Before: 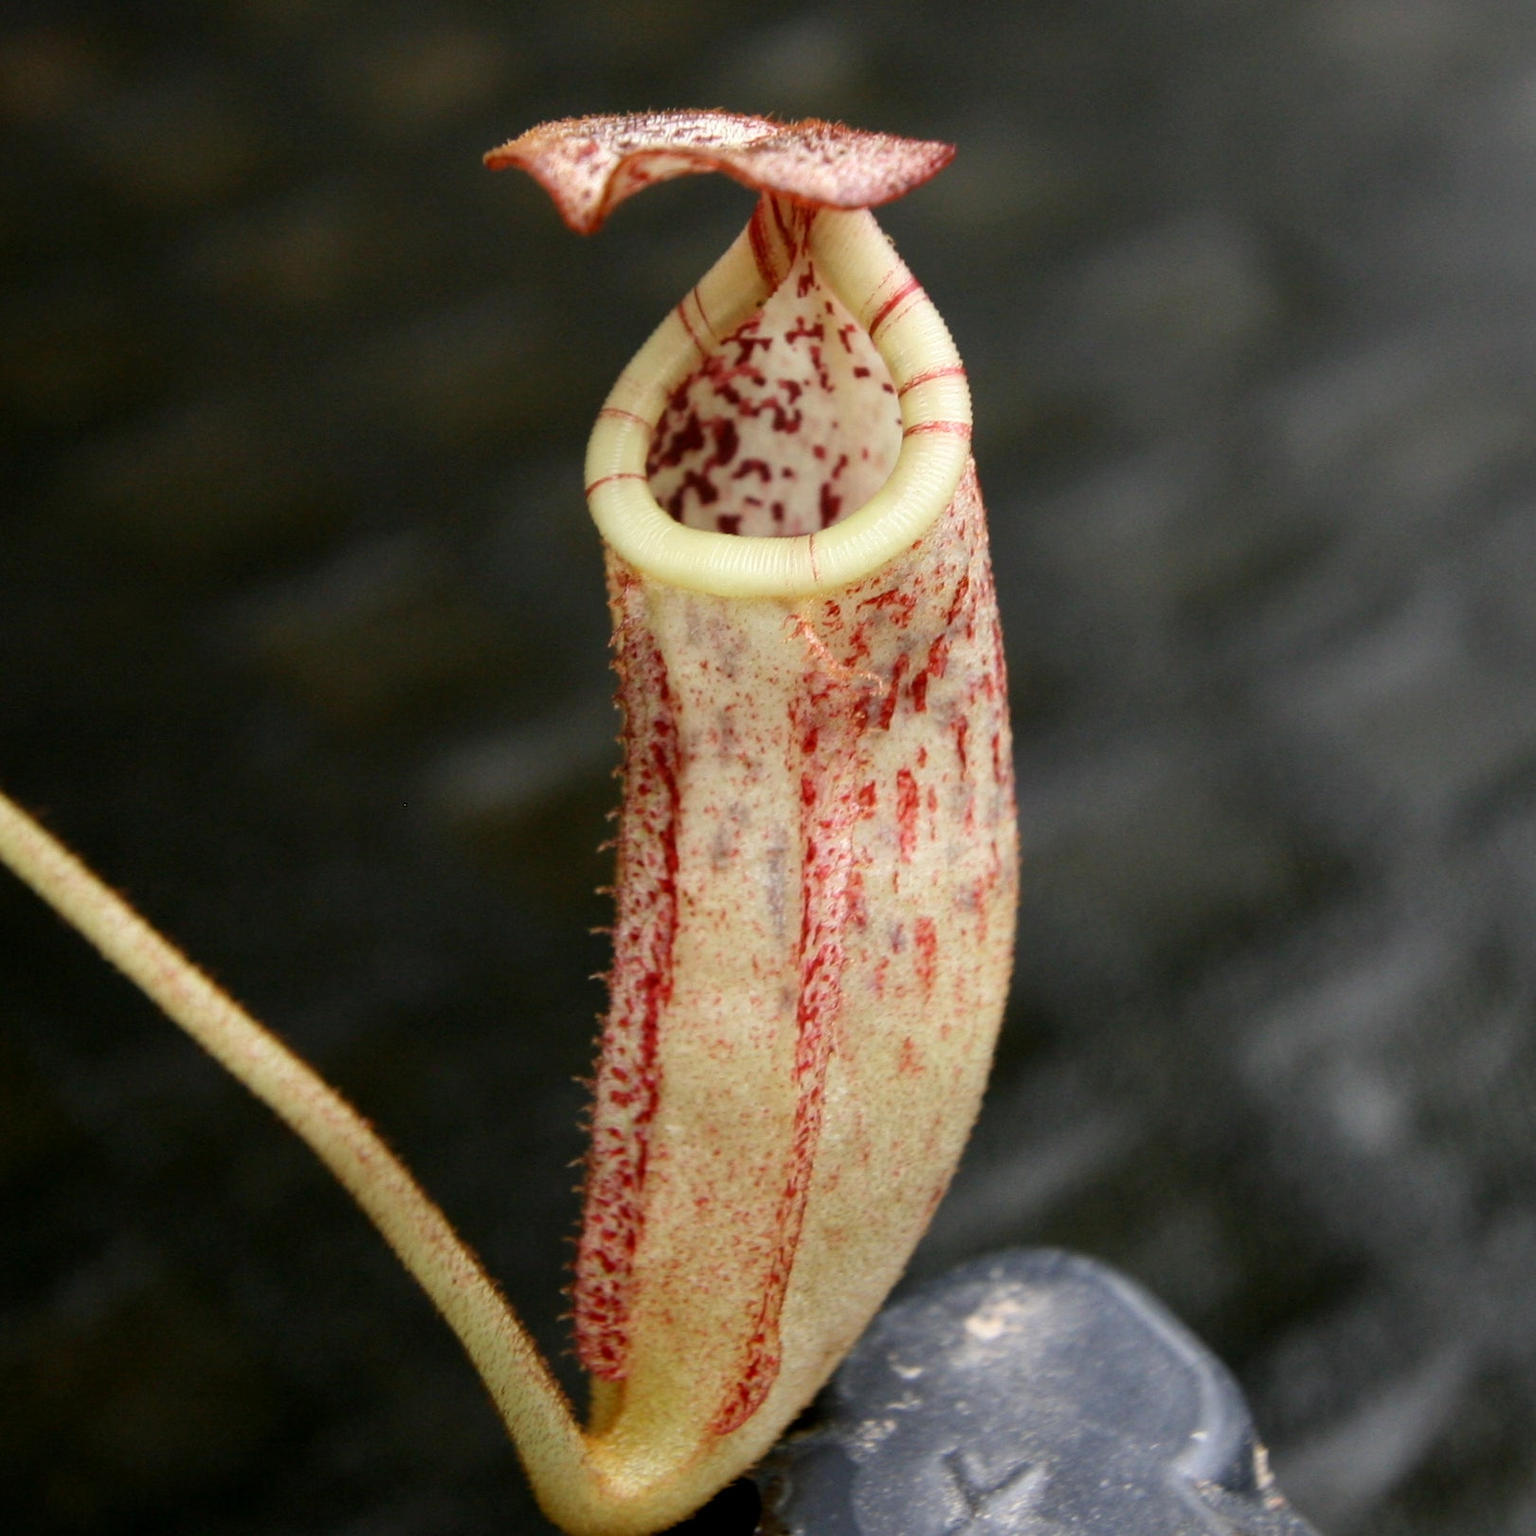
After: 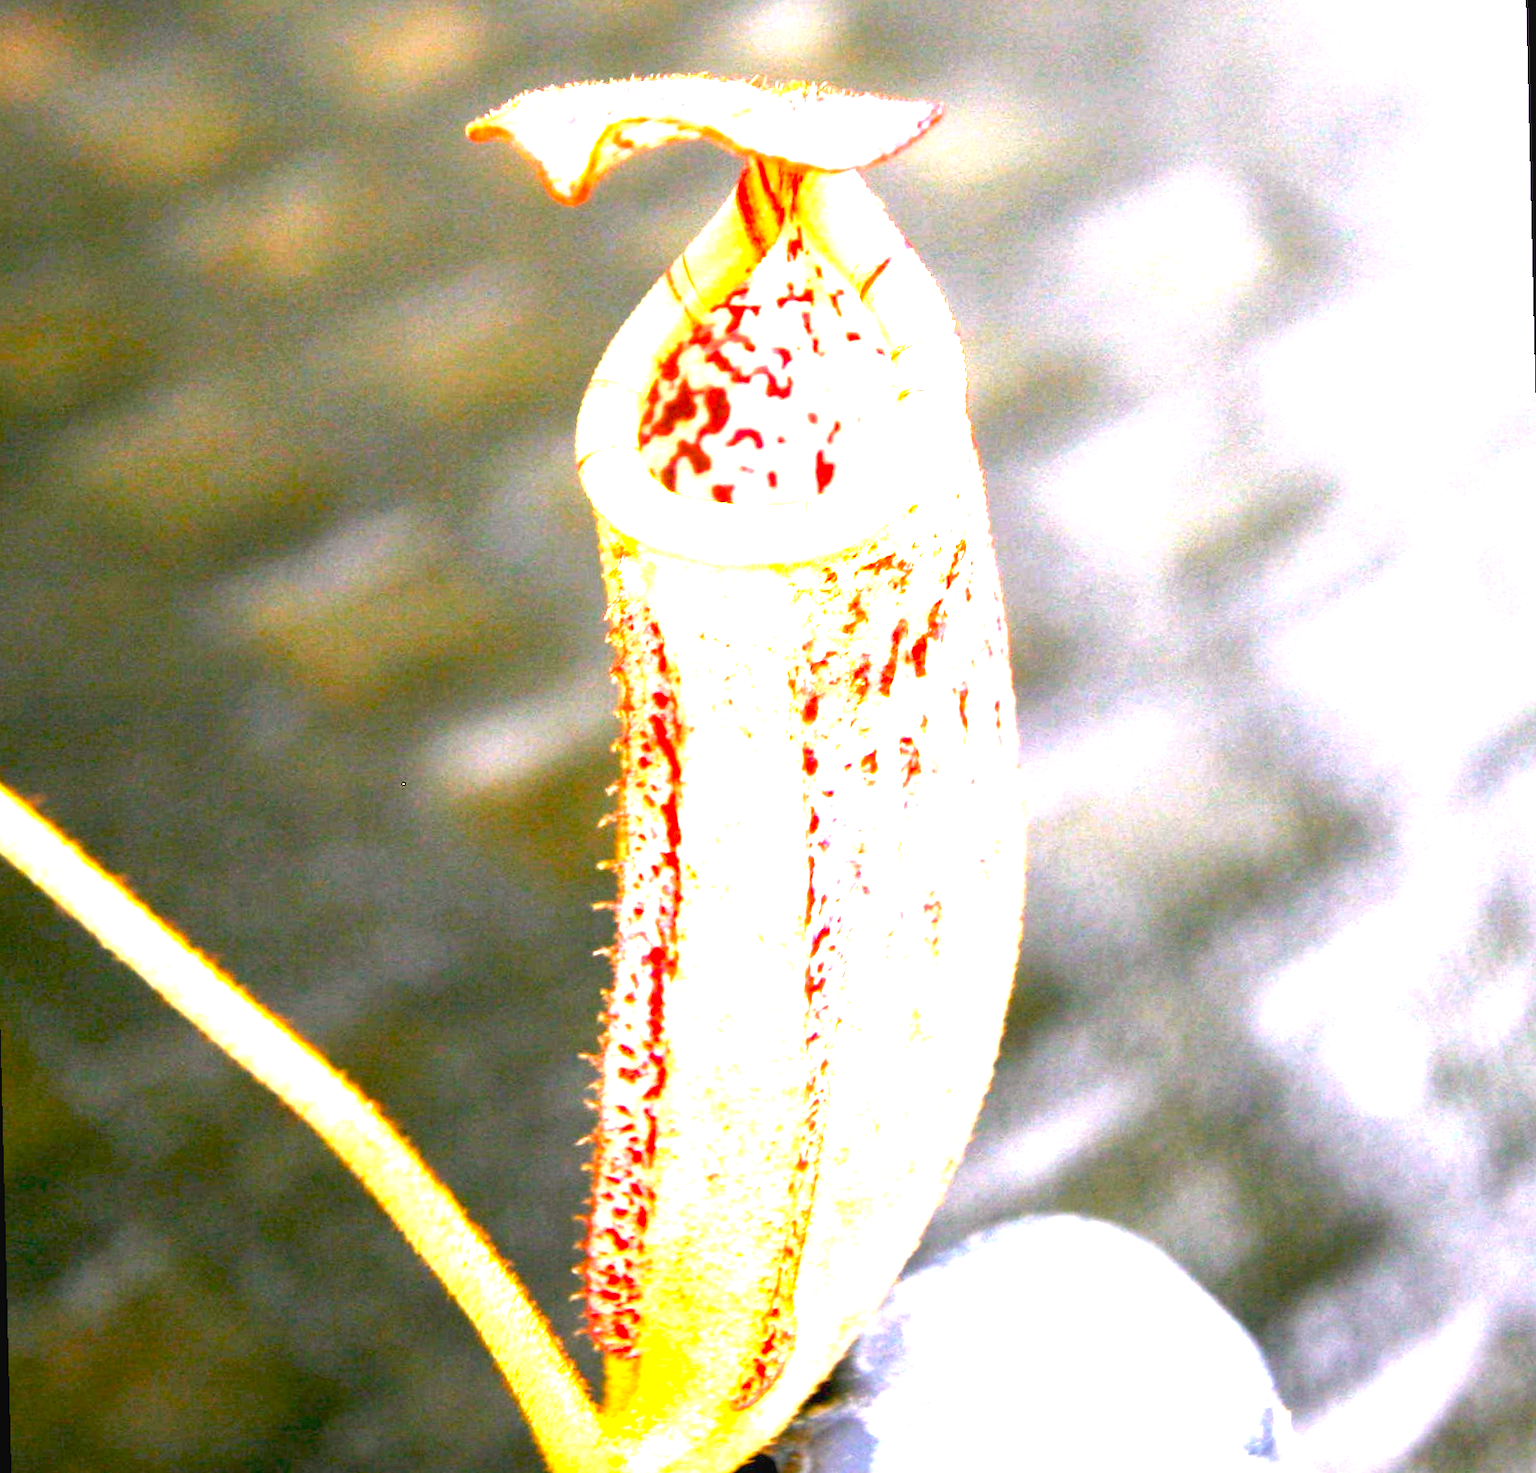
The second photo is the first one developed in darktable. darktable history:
exposure: black level correction 0, exposure 4 EV, compensate exposure bias true, compensate highlight preservation false
white balance: red 1.066, blue 1.119
graduated density: rotation -180°, offset 27.42
rotate and perspective: rotation -1.42°, crop left 0.016, crop right 0.984, crop top 0.035, crop bottom 0.965
shadows and highlights: shadows 25, highlights -25
color balance rgb: perceptual saturation grading › global saturation 25%, global vibrance 20%
